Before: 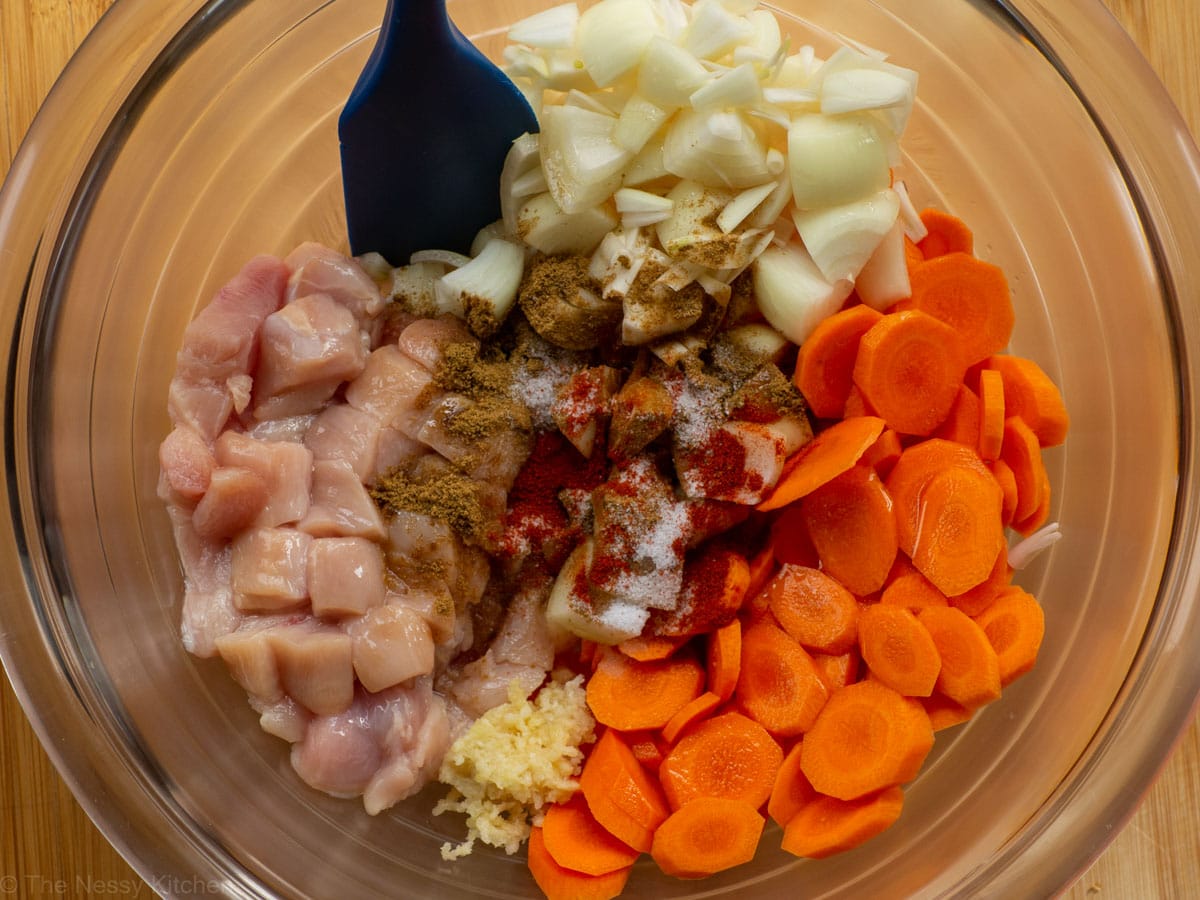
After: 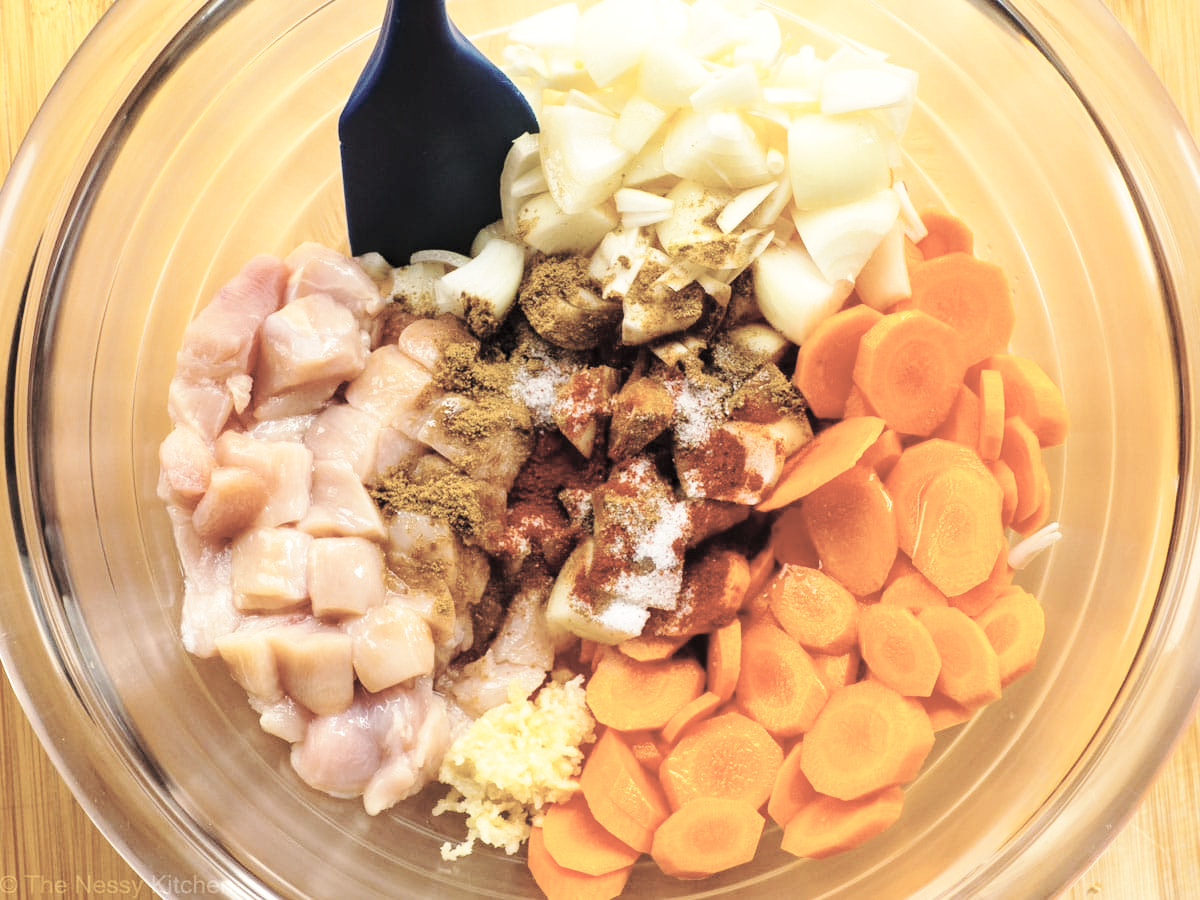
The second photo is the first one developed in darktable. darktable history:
base curve: curves: ch0 [(0, 0) (0.028, 0.03) (0.105, 0.232) (0.387, 0.748) (0.754, 0.968) (1, 1)], preserve colors none
color balance rgb: highlights gain › chroma 3.095%, highlights gain › hue 75.66°, perceptual saturation grading › global saturation 17.172%, perceptual brilliance grading › global brilliance 11.26%
contrast brightness saturation: brightness 0.189, saturation -0.502
